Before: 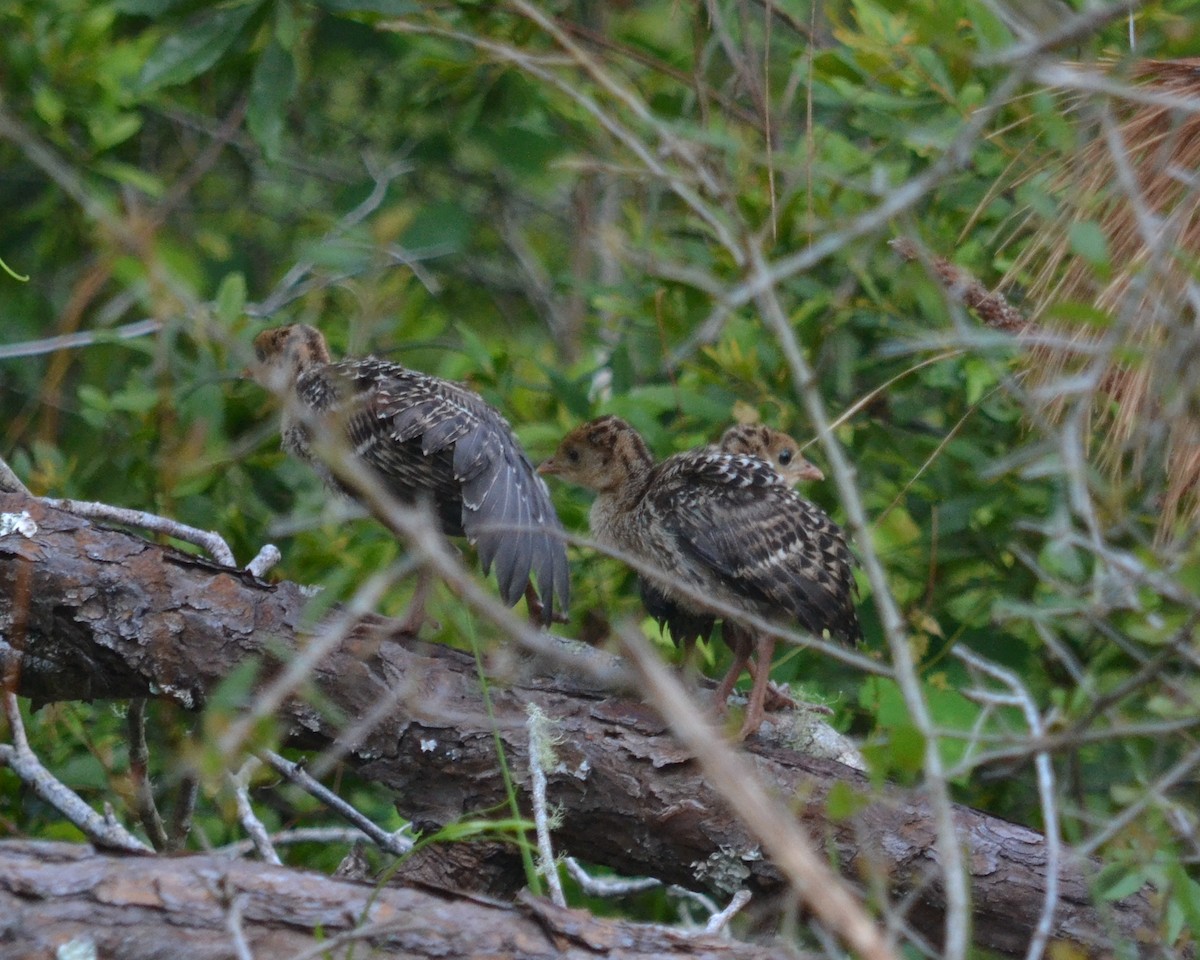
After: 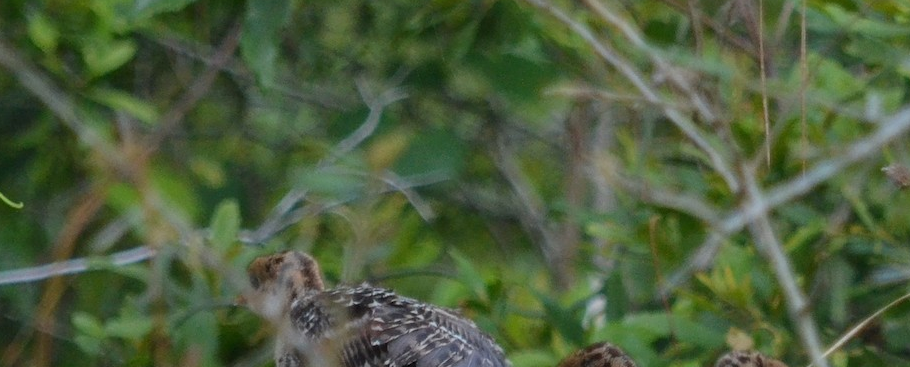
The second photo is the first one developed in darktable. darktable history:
crop: left 0.546%, top 7.63%, right 23.588%, bottom 54.038%
